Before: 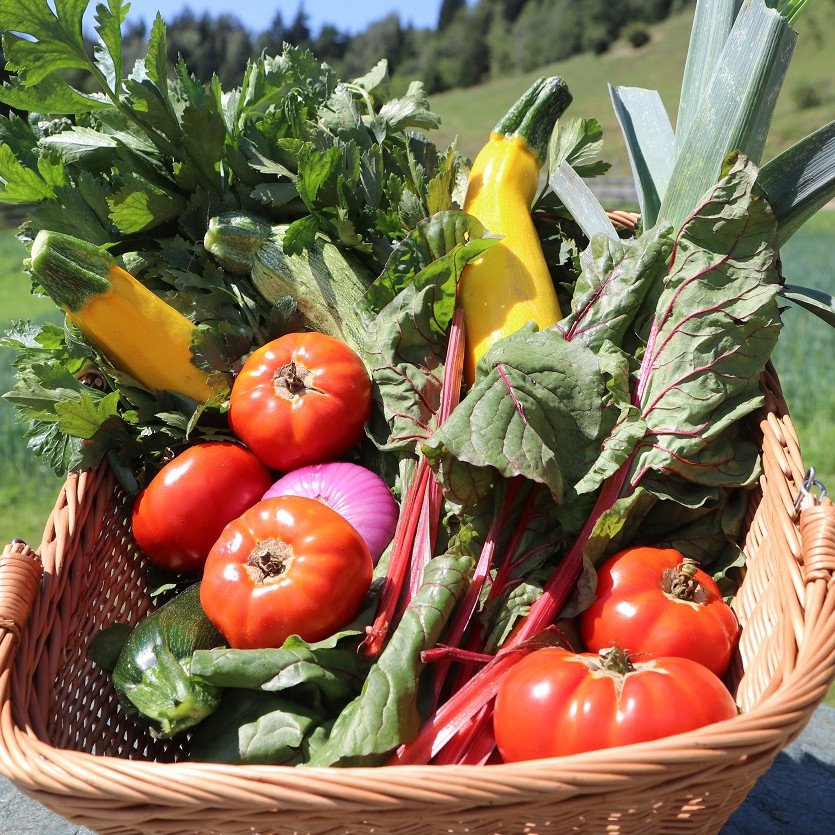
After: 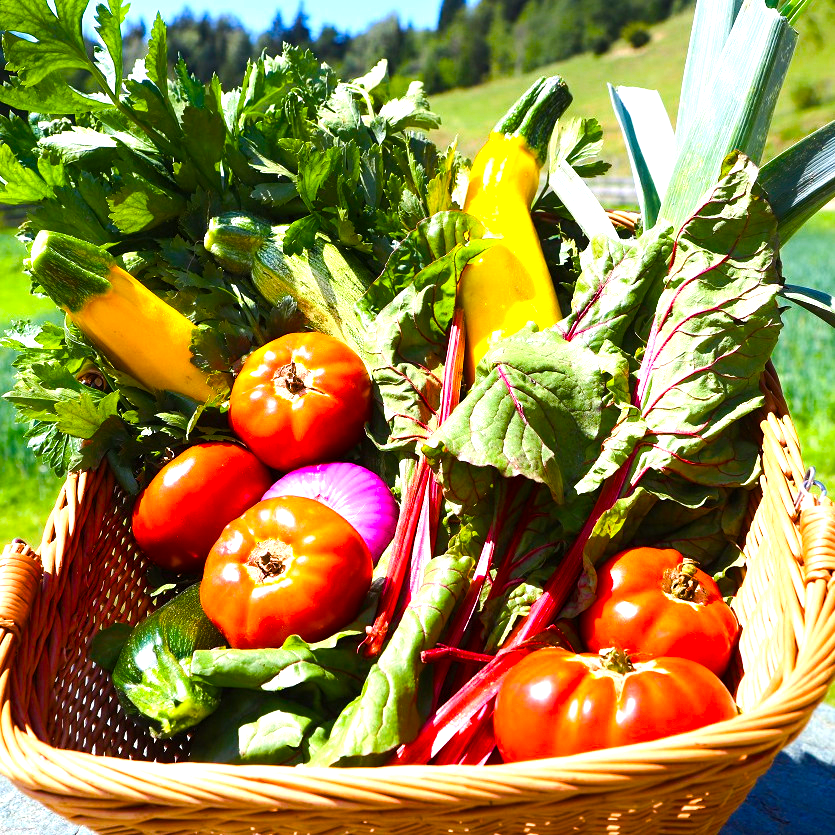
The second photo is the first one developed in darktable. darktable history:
color balance rgb: linear chroma grading › shadows 10%, linear chroma grading › highlights 10%, linear chroma grading › global chroma 15%, linear chroma grading › mid-tones 15%, perceptual saturation grading › global saturation 40%, perceptual saturation grading › highlights -25%, perceptual saturation grading › mid-tones 35%, perceptual saturation grading › shadows 35%, perceptual brilliance grading › global brilliance 11.29%, global vibrance 11.29%
tone equalizer: -8 EV 0.001 EV, -7 EV -0.002 EV, -6 EV 0.002 EV, -5 EV -0.03 EV, -4 EV -0.116 EV, -3 EV -0.169 EV, -2 EV 0.24 EV, -1 EV 0.702 EV, +0 EV 0.493 EV
